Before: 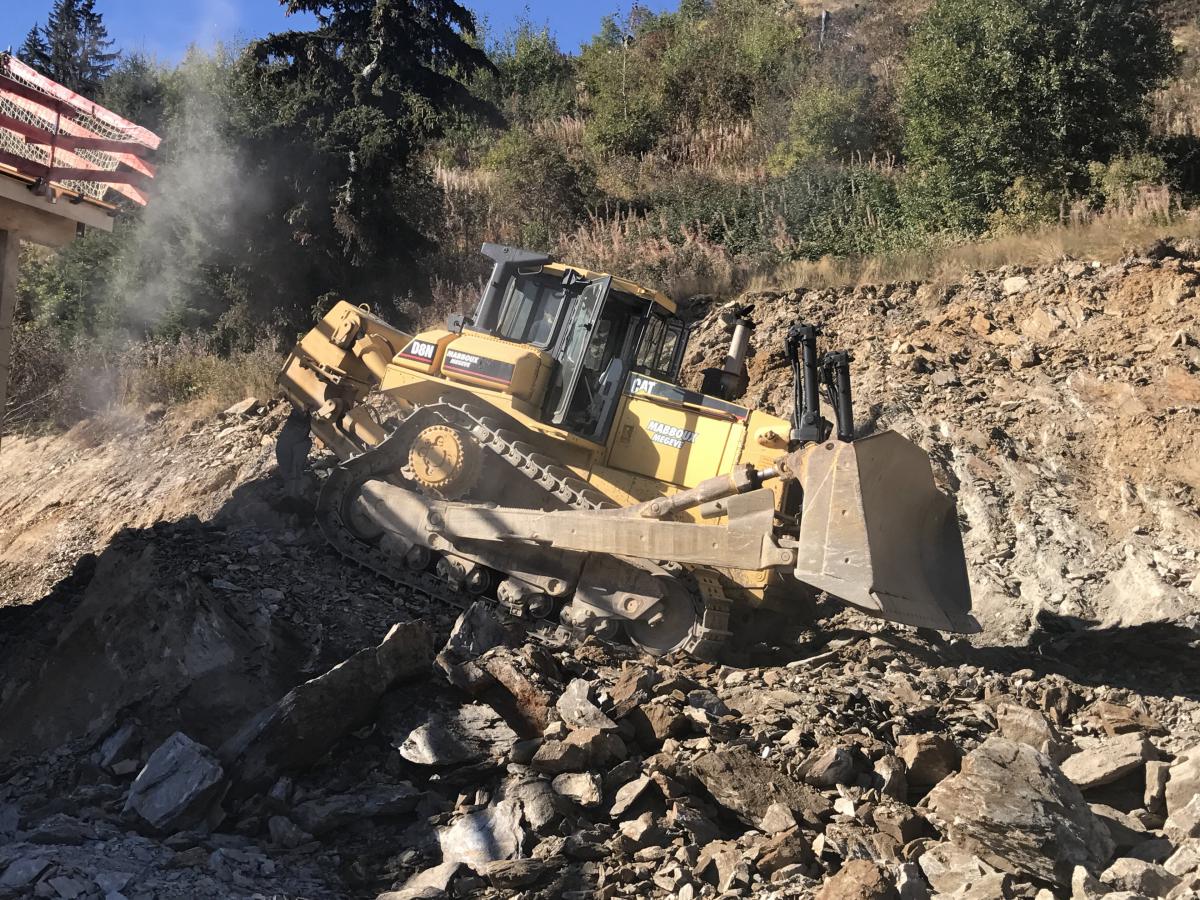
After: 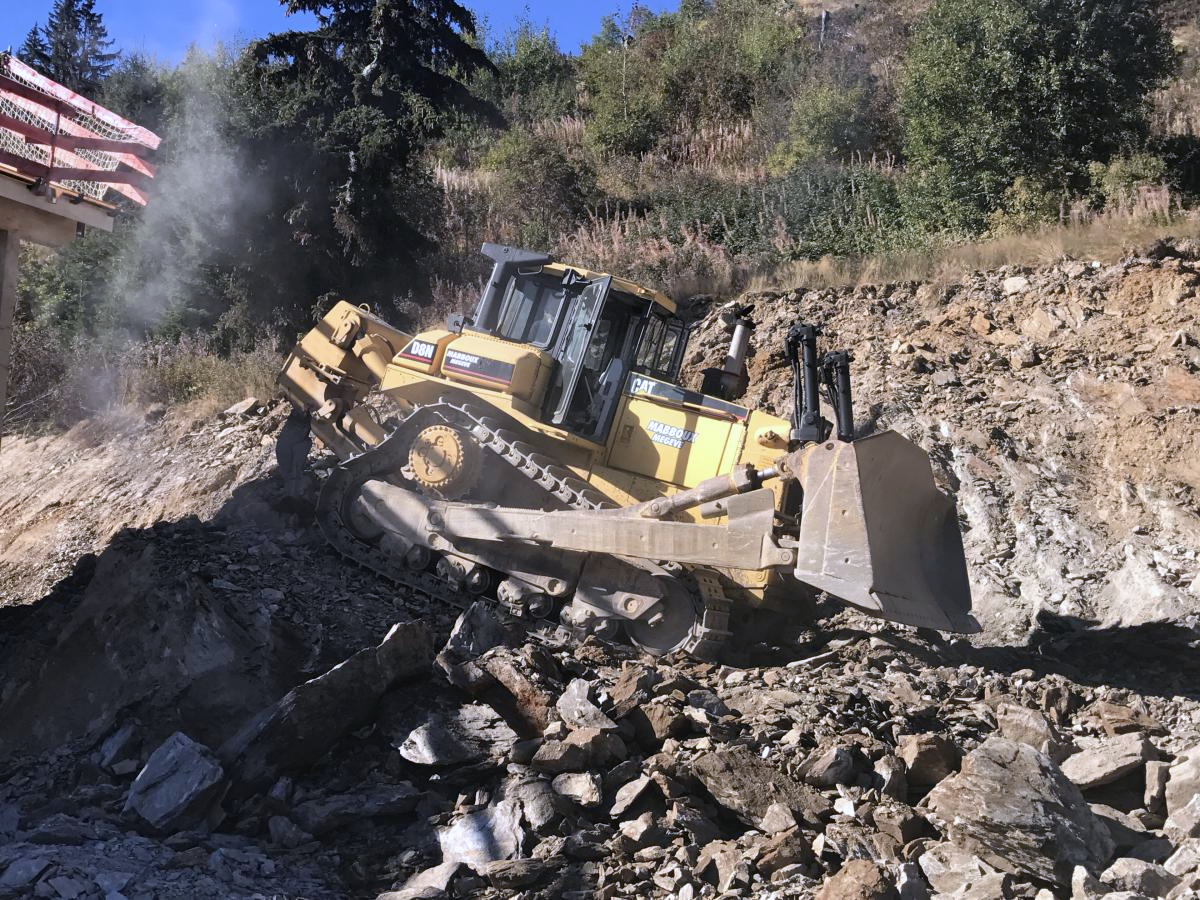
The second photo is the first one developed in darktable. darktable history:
white balance: red 0.967, blue 1.119, emerald 0.756
